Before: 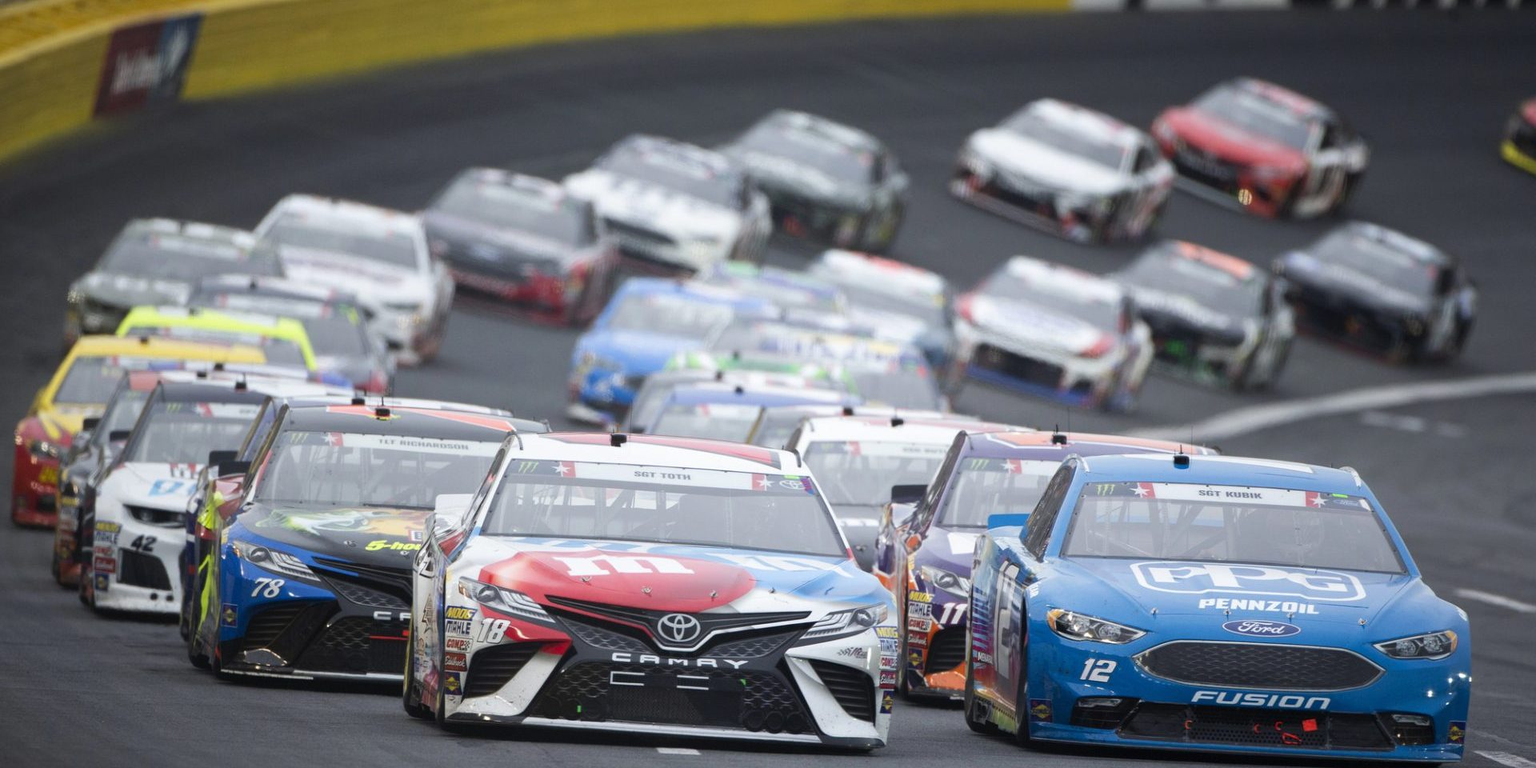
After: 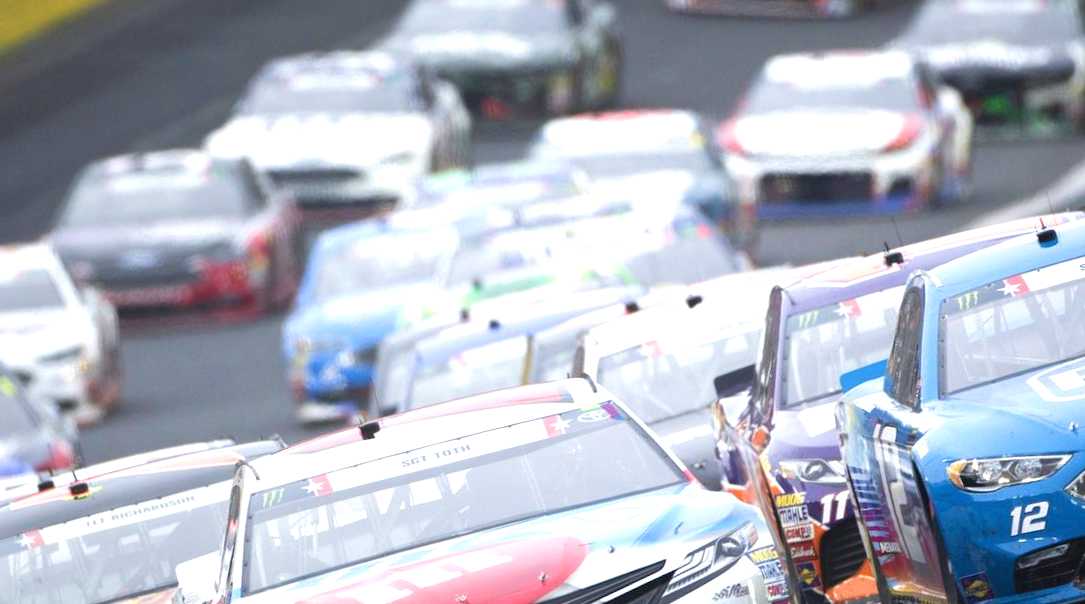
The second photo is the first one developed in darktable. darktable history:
crop and rotate: angle 18.06°, left 6.993%, right 4.172%, bottom 1.077%
velvia: on, module defaults
exposure: black level correction 0, exposure 0.693 EV, compensate highlight preservation false
